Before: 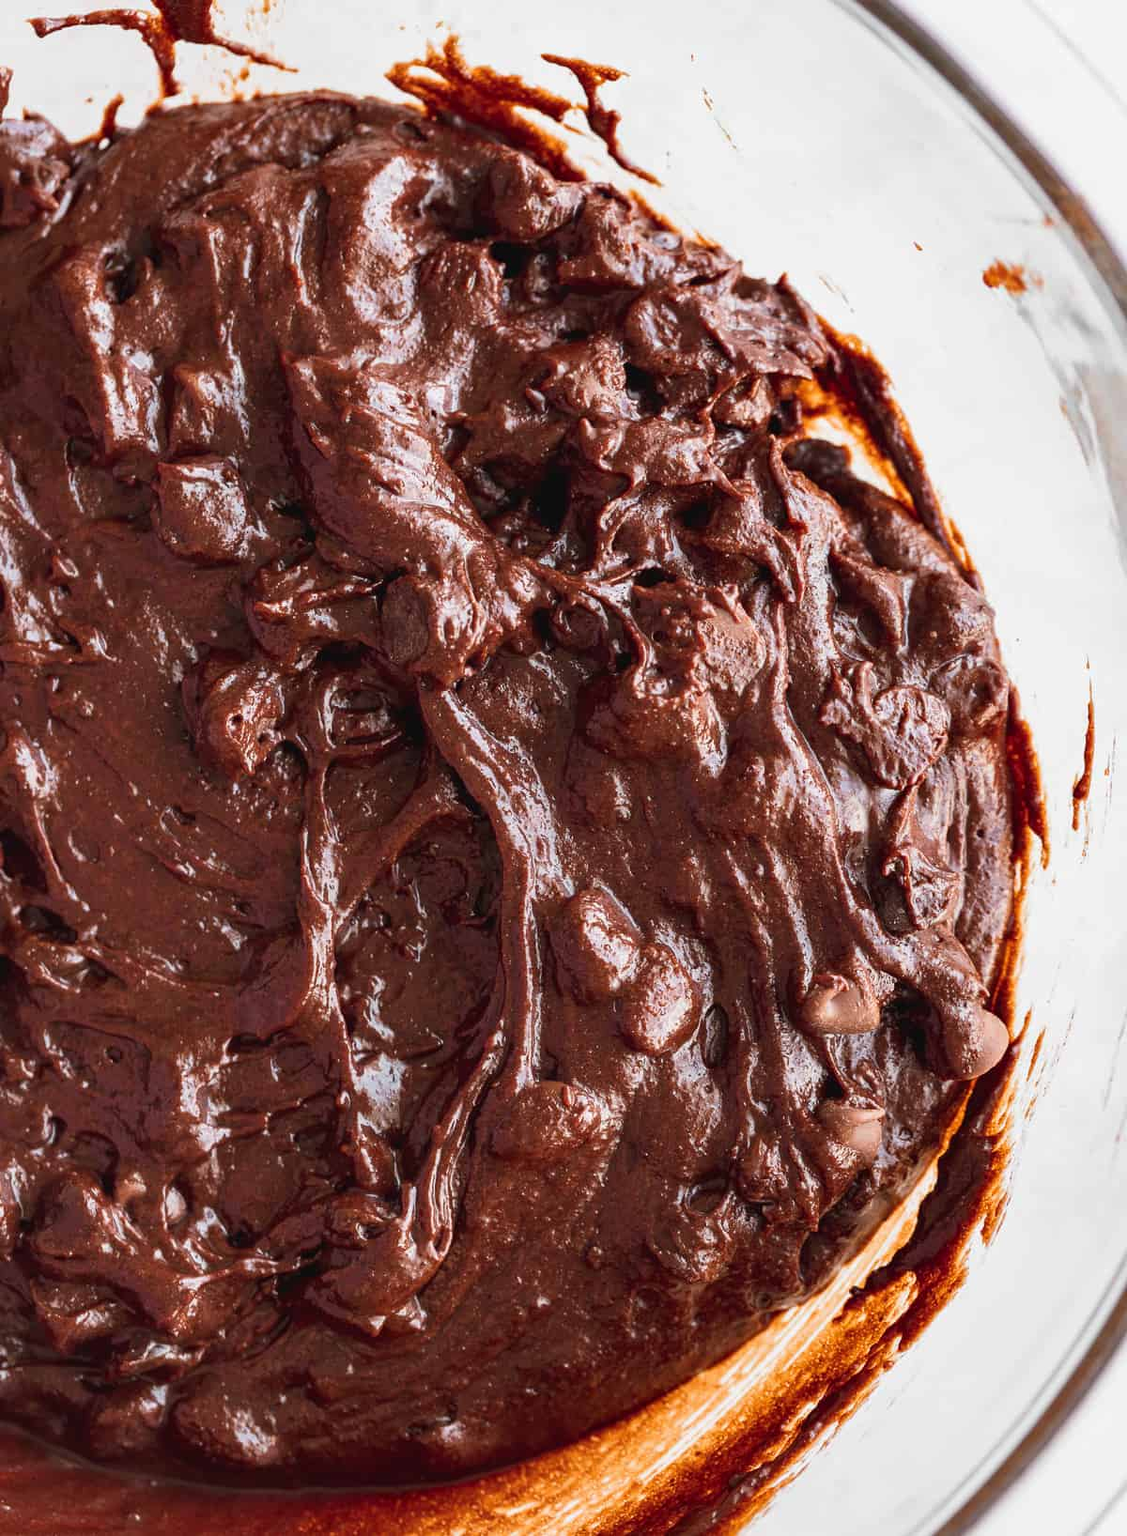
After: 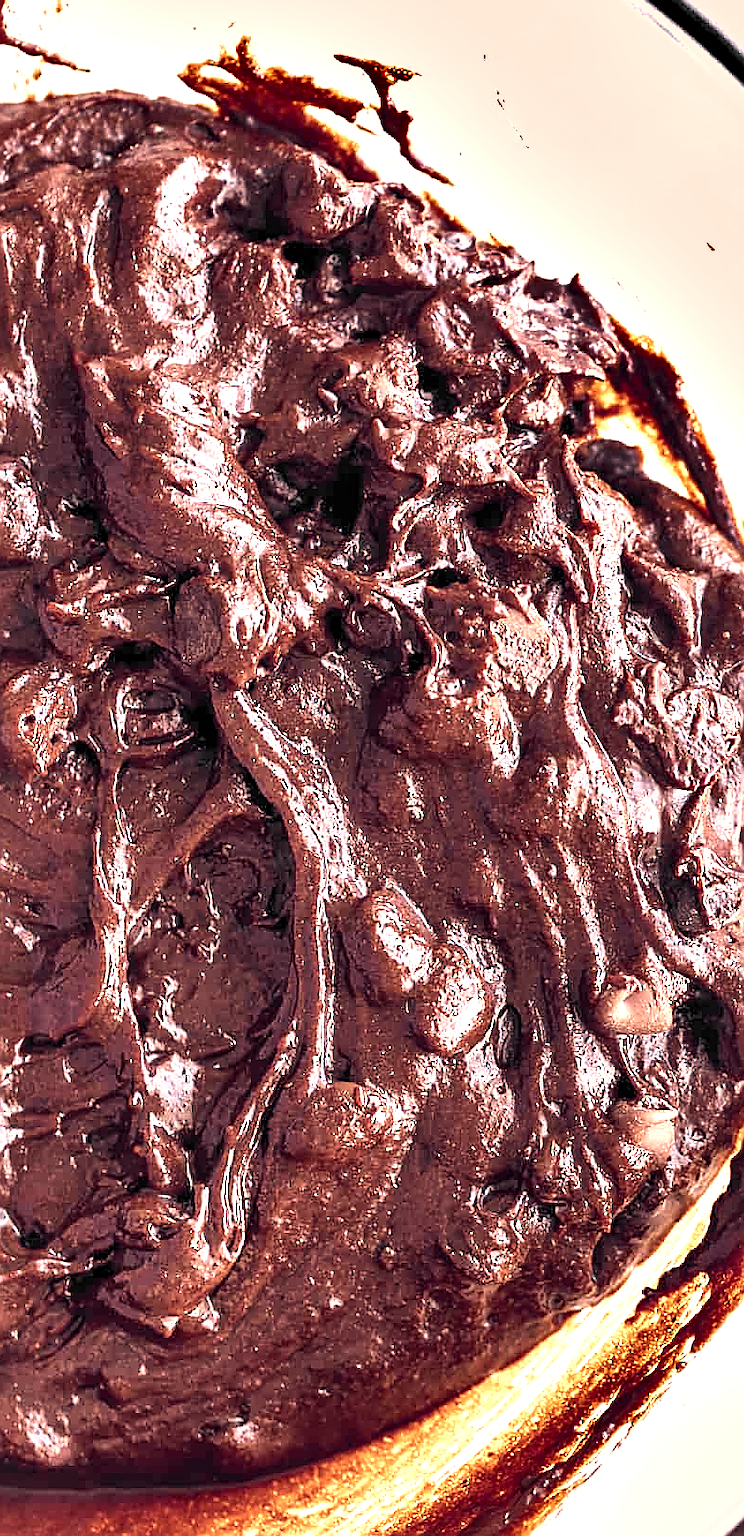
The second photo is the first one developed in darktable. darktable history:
local contrast: mode bilateral grid, contrast 25, coarseness 60, detail 151%, midtone range 0.2
exposure: black level correction 0.001, exposure 0.955 EV, compensate exposure bias true, compensate highlight preservation false
white balance: red 0.967, blue 1.119, emerald 0.756
sharpen: radius 1.4, amount 1.25, threshold 0.7
shadows and highlights: shadows 60, soften with gaussian
color zones: curves: ch0 [(0, 0.447) (0.184, 0.543) (0.323, 0.476) (0.429, 0.445) (0.571, 0.443) (0.714, 0.451) (0.857, 0.452) (1, 0.447)]; ch1 [(0, 0.464) (0.176, 0.46) (0.287, 0.177) (0.429, 0.002) (0.571, 0) (0.714, 0) (0.857, 0) (1, 0.464)], mix 20%
color correction: highlights a* 19.59, highlights b* 27.49, shadows a* 3.46, shadows b* -17.28, saturation 0.73
crop and rotate: left 18.442%, right 15.508%
